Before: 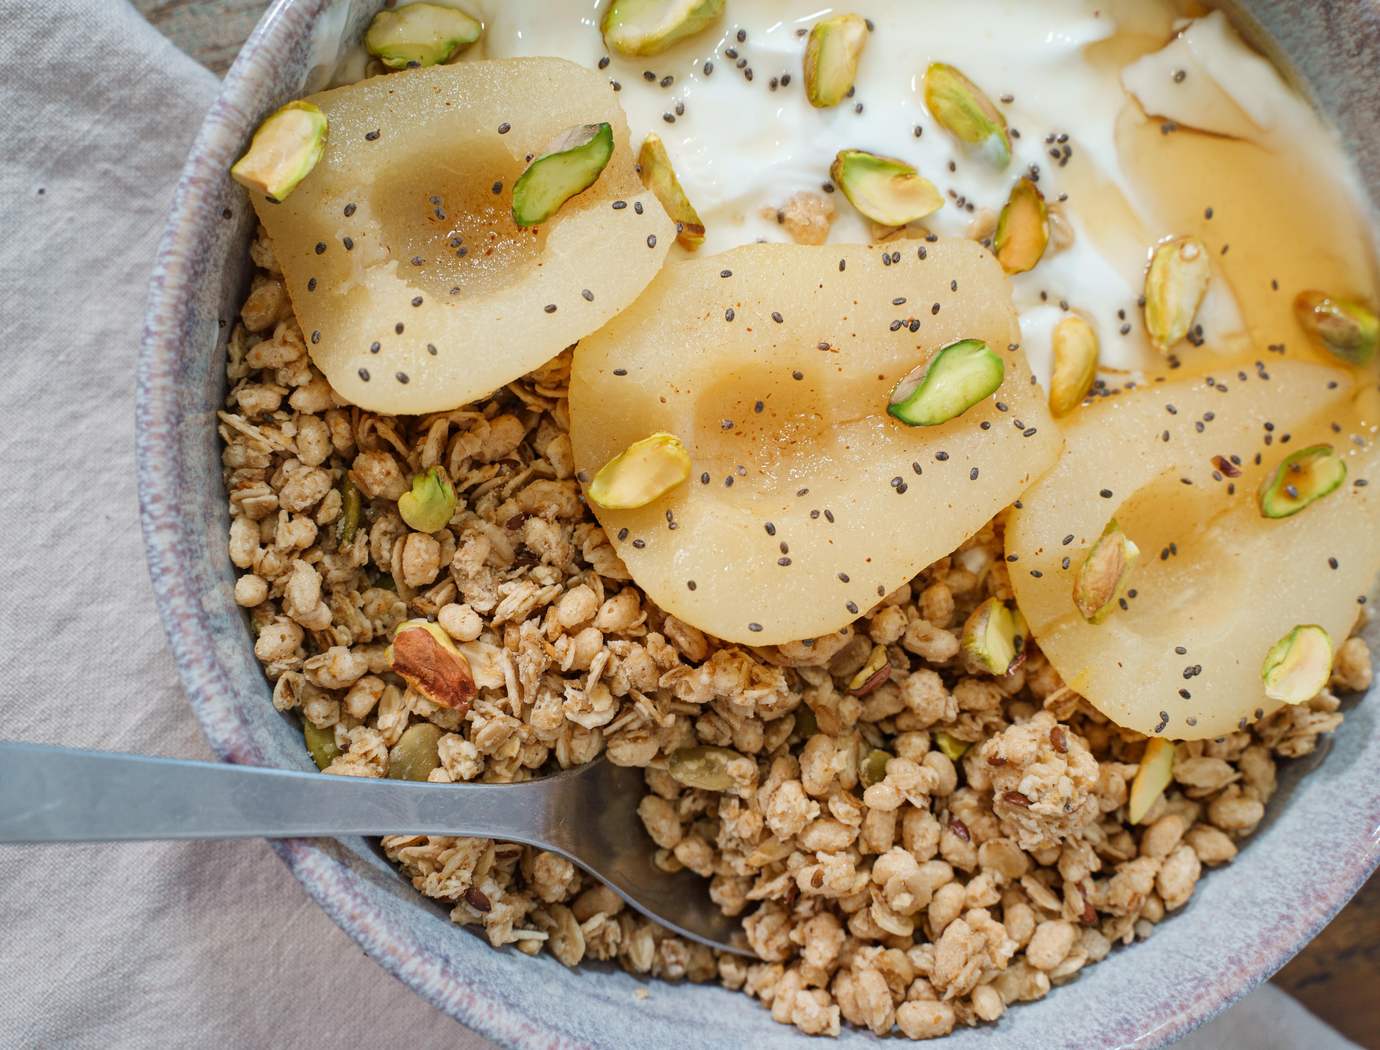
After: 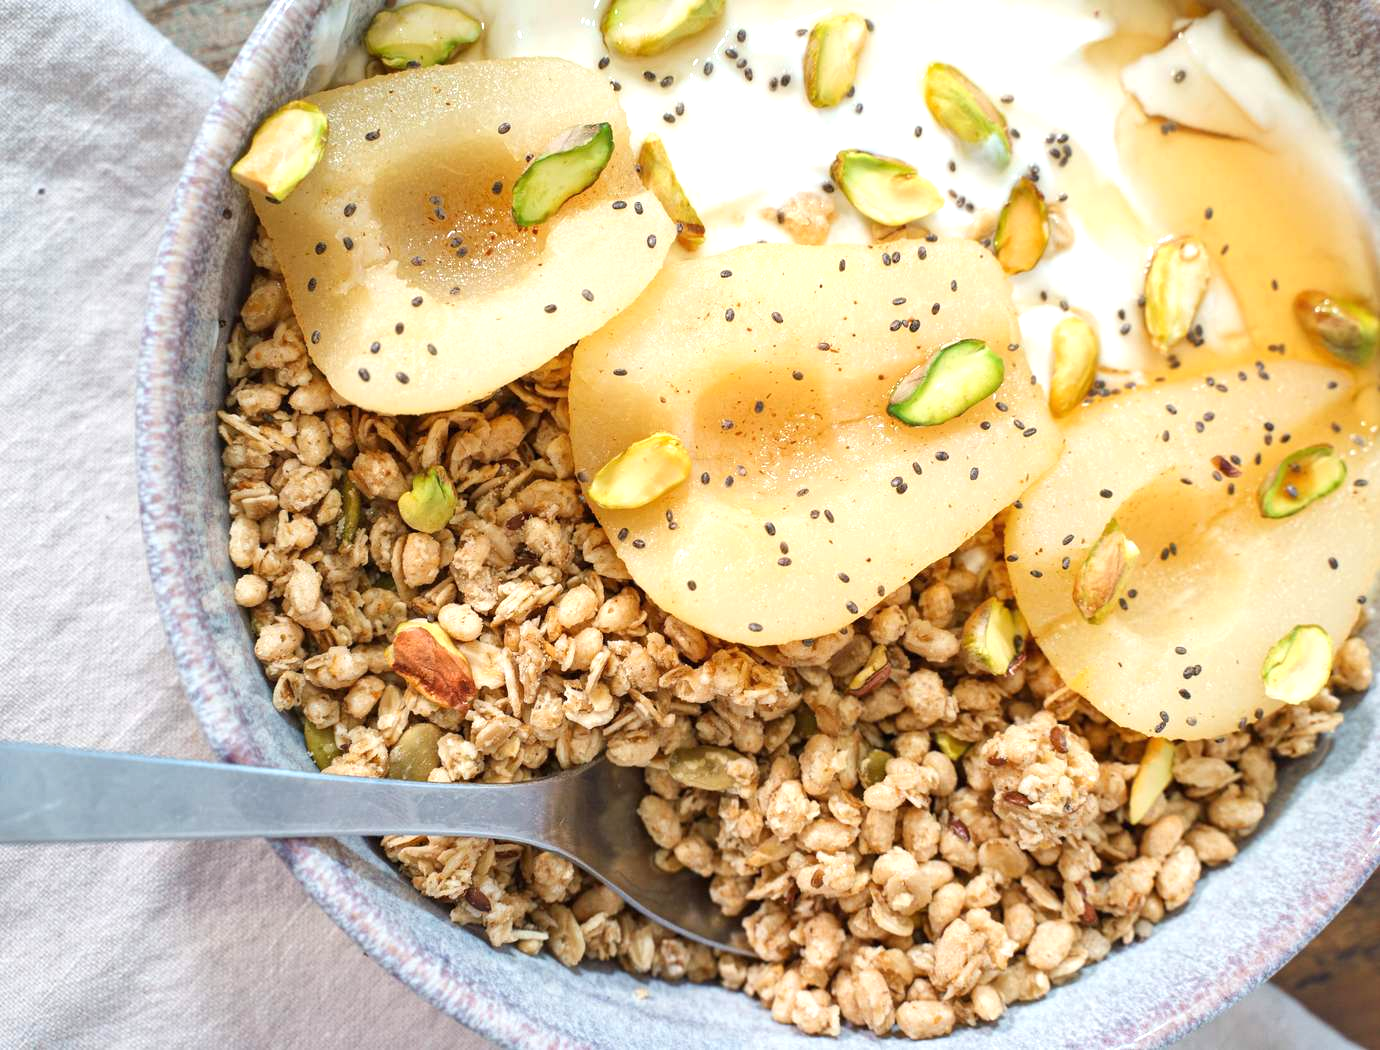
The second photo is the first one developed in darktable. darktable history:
exposure: black level correction 0, exposure 0.7 EV, compensate exposure bias true, compensate highlight preservation false
base curve: exposure shift 0, preserve colors none
